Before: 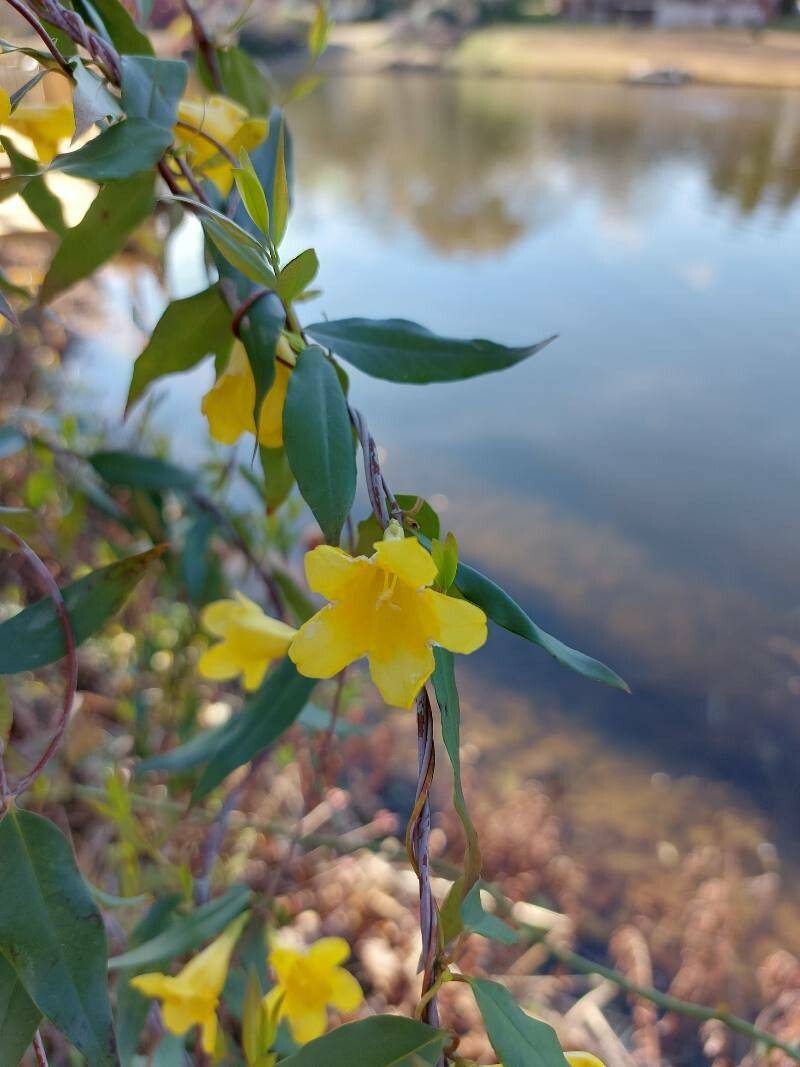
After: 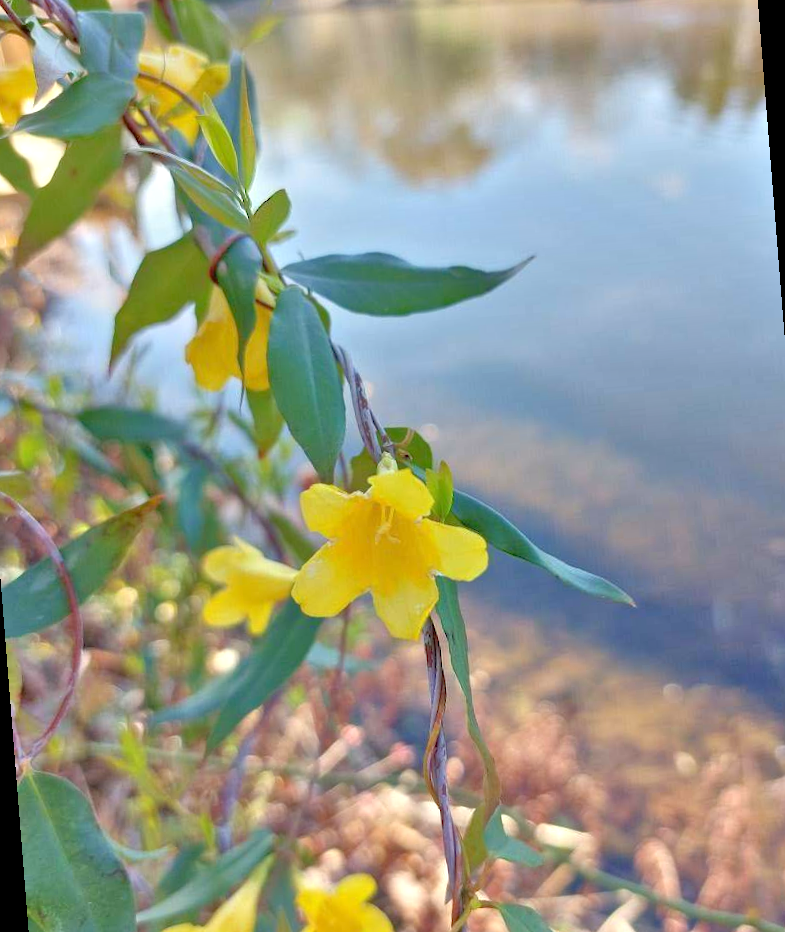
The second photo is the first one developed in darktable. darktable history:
rotate and perspective: rotation -4.57°, crop left 0.054, crop right 0.944, crop top 0.087, crop bottom 0.914
tone equalizer: -8 EV 2 EV, -7 EV 2 EV, -6 EV 2 EV, -5 EV 2 EV, -4 EV 2 EV, -3 EV 1.5 EV, -2 EV 1 EV, -1 EV 0.5 EV
